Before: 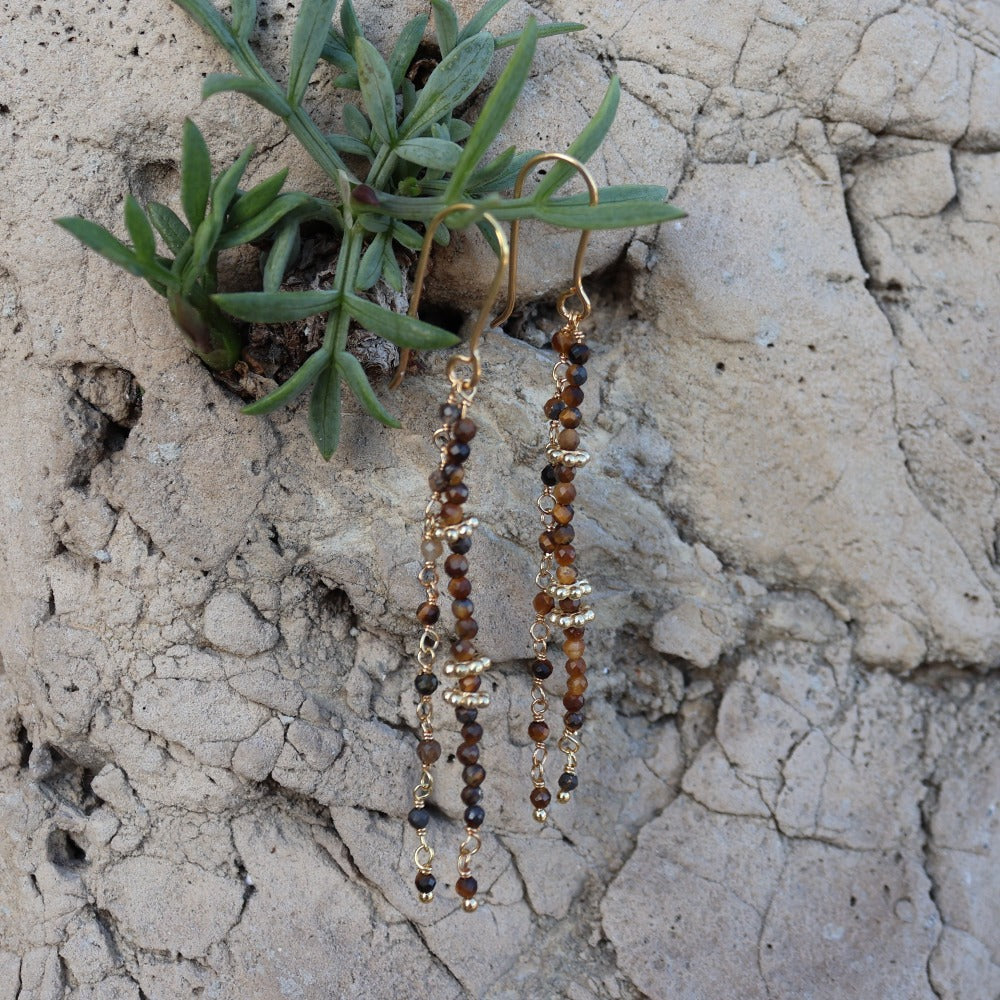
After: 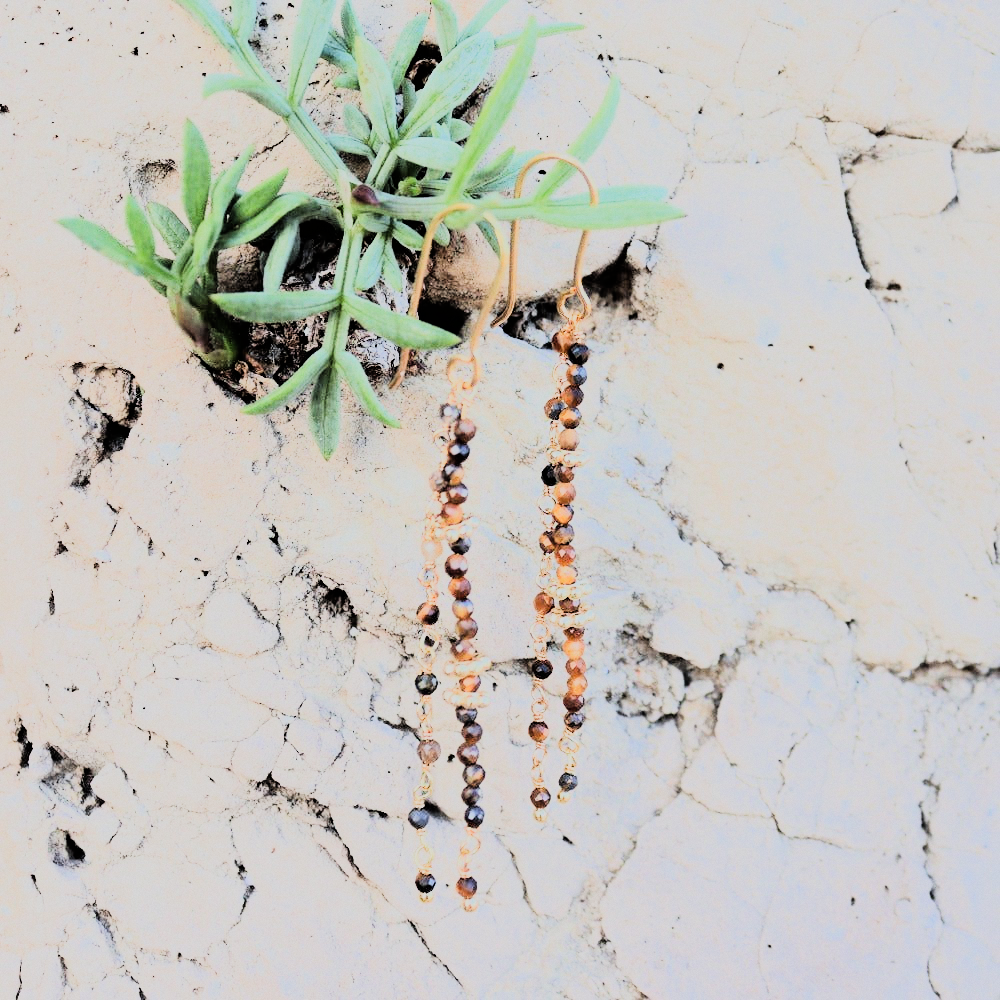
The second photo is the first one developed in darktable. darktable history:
grain: coarseness 0.09 ISO, strength 10%
filmic rgb: black relative exposure -7.65 EV, white relative exposure 4.56 EV, hardness 3.61
exposure: black level correction 0, exposure 1.45 EV, compensate exposure bias true, compensate highlight preservation false
rgb curve: curves: ch0 [(0, 0) (0.21, 0.15) (0.24, 0.21) (0.5, 0.75) (0.75, 0.96) (0.89, 0.99) (1, 1)]; ch1 [(0, 0.02) (0.21, 0.13) (0.25, 0.2) (0.5, 0.67) (0.75, 0.9) (0.89, 0.97) (1, 1)]; ch2 [(0, 0.02) (0.21, 0.13) (0.25, 0.2) (0.5, 0.67) (0.75, 0.9) (0.89, 0.97) (1, 1)], compensate middle gray true
